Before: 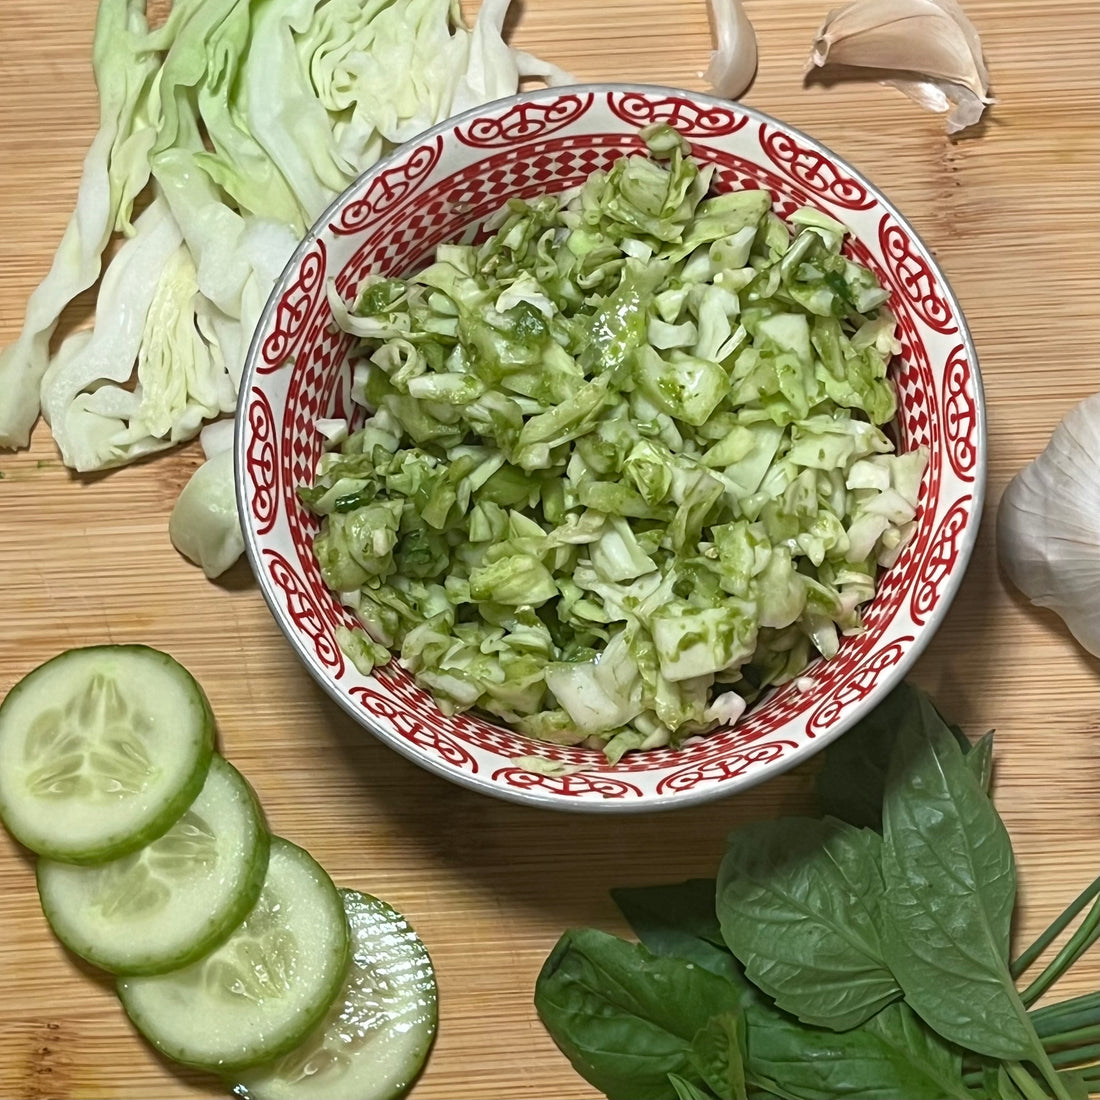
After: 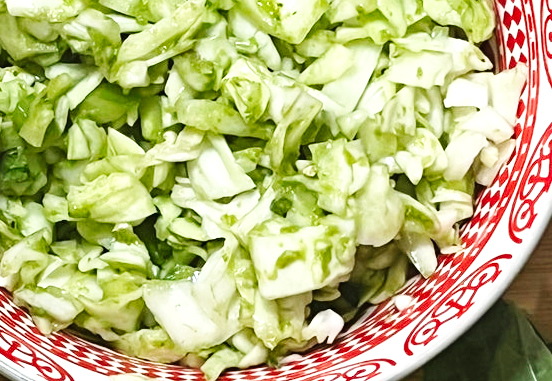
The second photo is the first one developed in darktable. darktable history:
exposure: exposure 0.64 EV, compensate highlight preservation false
crop: left 36.607%, top 34.735%, right 13.146%, bottom 30.611%
base curve: curves: ch0 [(0, 0) (0.032, 0.025) (0.121, 0.166) (0.206, 0.329) (0.605, 0.79) (1, 1)], preserve colors none
